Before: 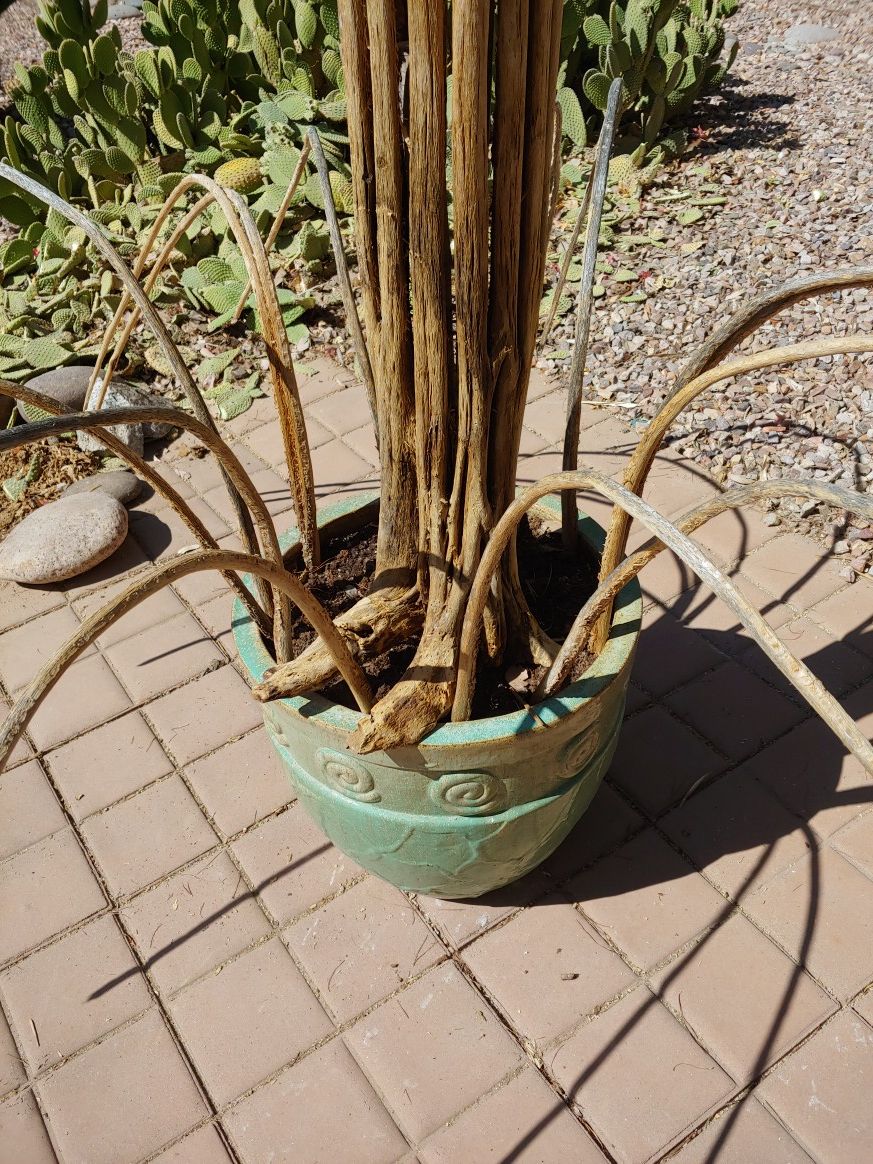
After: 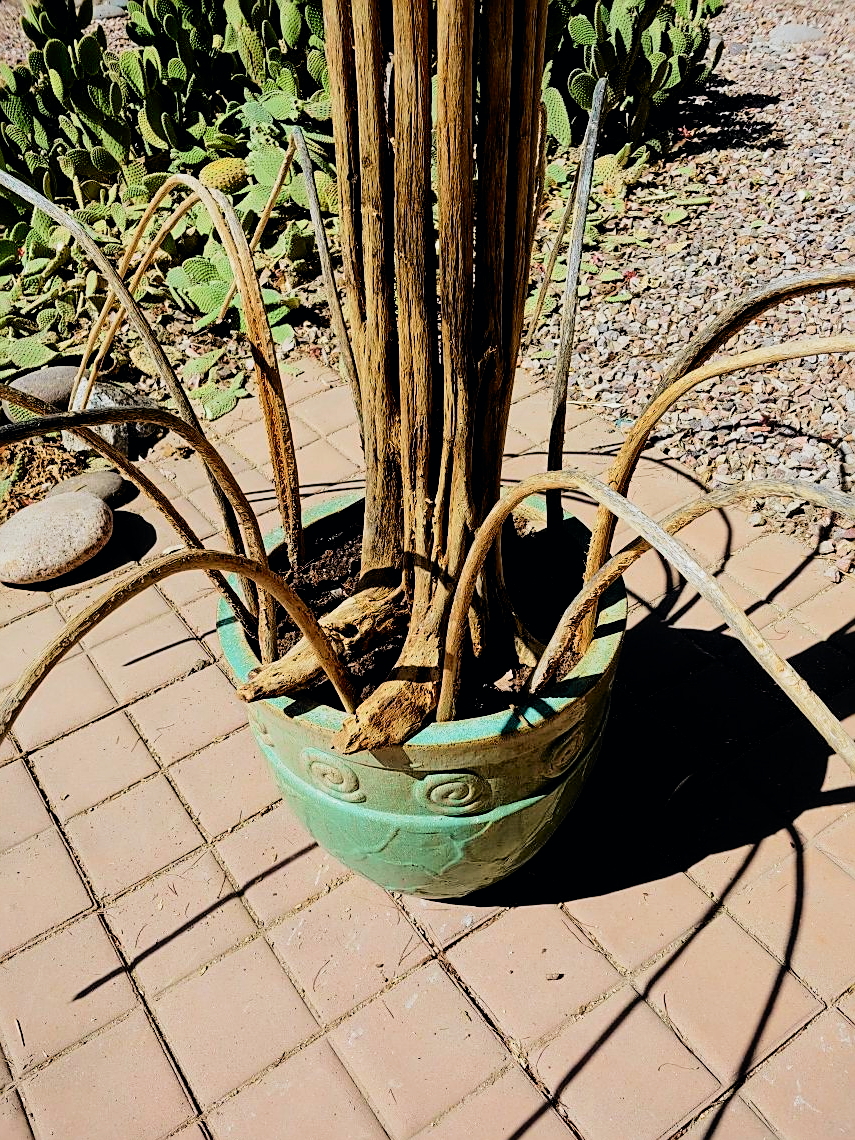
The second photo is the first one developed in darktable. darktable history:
filmic rgb: black relative exposure -5.02 EV, white relative exposure 3.54 EV, hardness 3.16, contrast 1.2, highlights saturation mix -49.5%, iterations of high-quality reconstruction 0
sharpen: on, module defaults
tone curve: curves: ch0 [(0, 0) (0.051, 0.047) (0.102, 0.099) (0.228, 0.262) (0.446, 0.527) (0.695, 0.778) (0.908, 0.946) (1, 1)]; ch1 [(0, 0) (0.339, 0.298) (0.402, 0.363) (0.453, 0.413) (0.485, 0.469) (0.494, 0.493) (0.504, 0.501) (0.525, 0.533) (0.563, 0.591) (0.597, 0.631) (1, 1)]; ch2 [(0, 0) (0.48, 0.48) (0.504, 0.5) (0.539, 0.554) (0.59, 0.628) (0.642, 0.682) (0.824, 0.815) (1, 1)], color space Lab, independent channels, preserve colors none
crop: left 1.736%, right 0.289%, bottom 1.976%
exposure: black level correction 0.006, exposure -0.226 EV, compensate highlight preservation false
